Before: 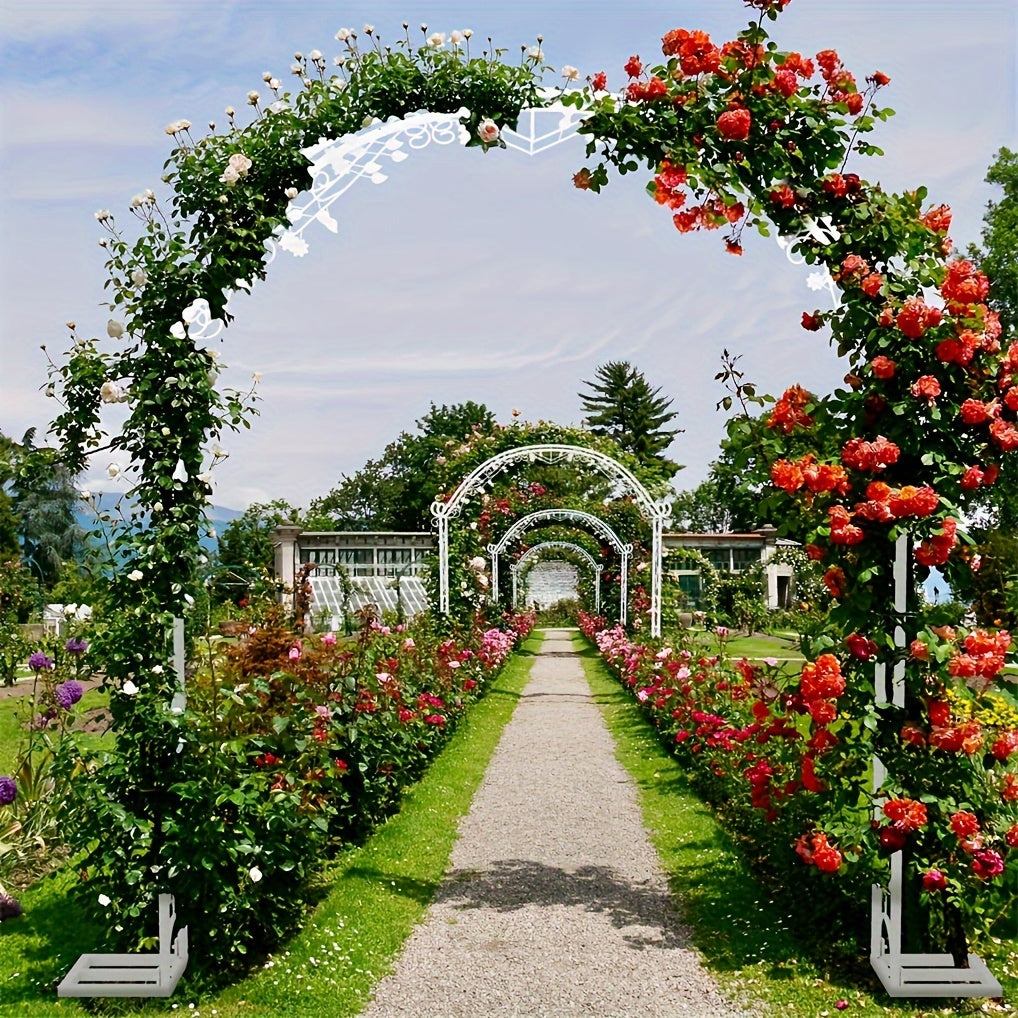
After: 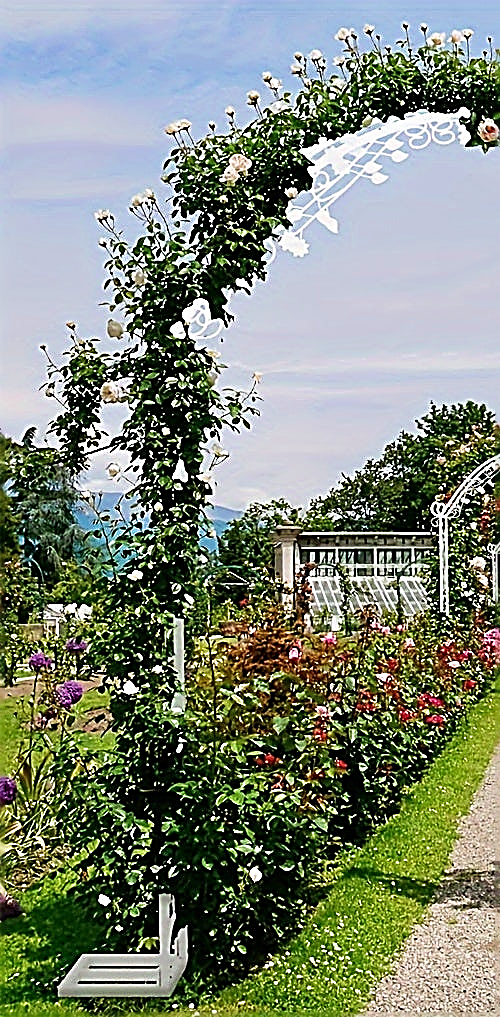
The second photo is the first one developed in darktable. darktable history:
crop and rotate: left 0%, top 0%, right 50.845%
sharpen: amount 2
velvia: on, module defaults
